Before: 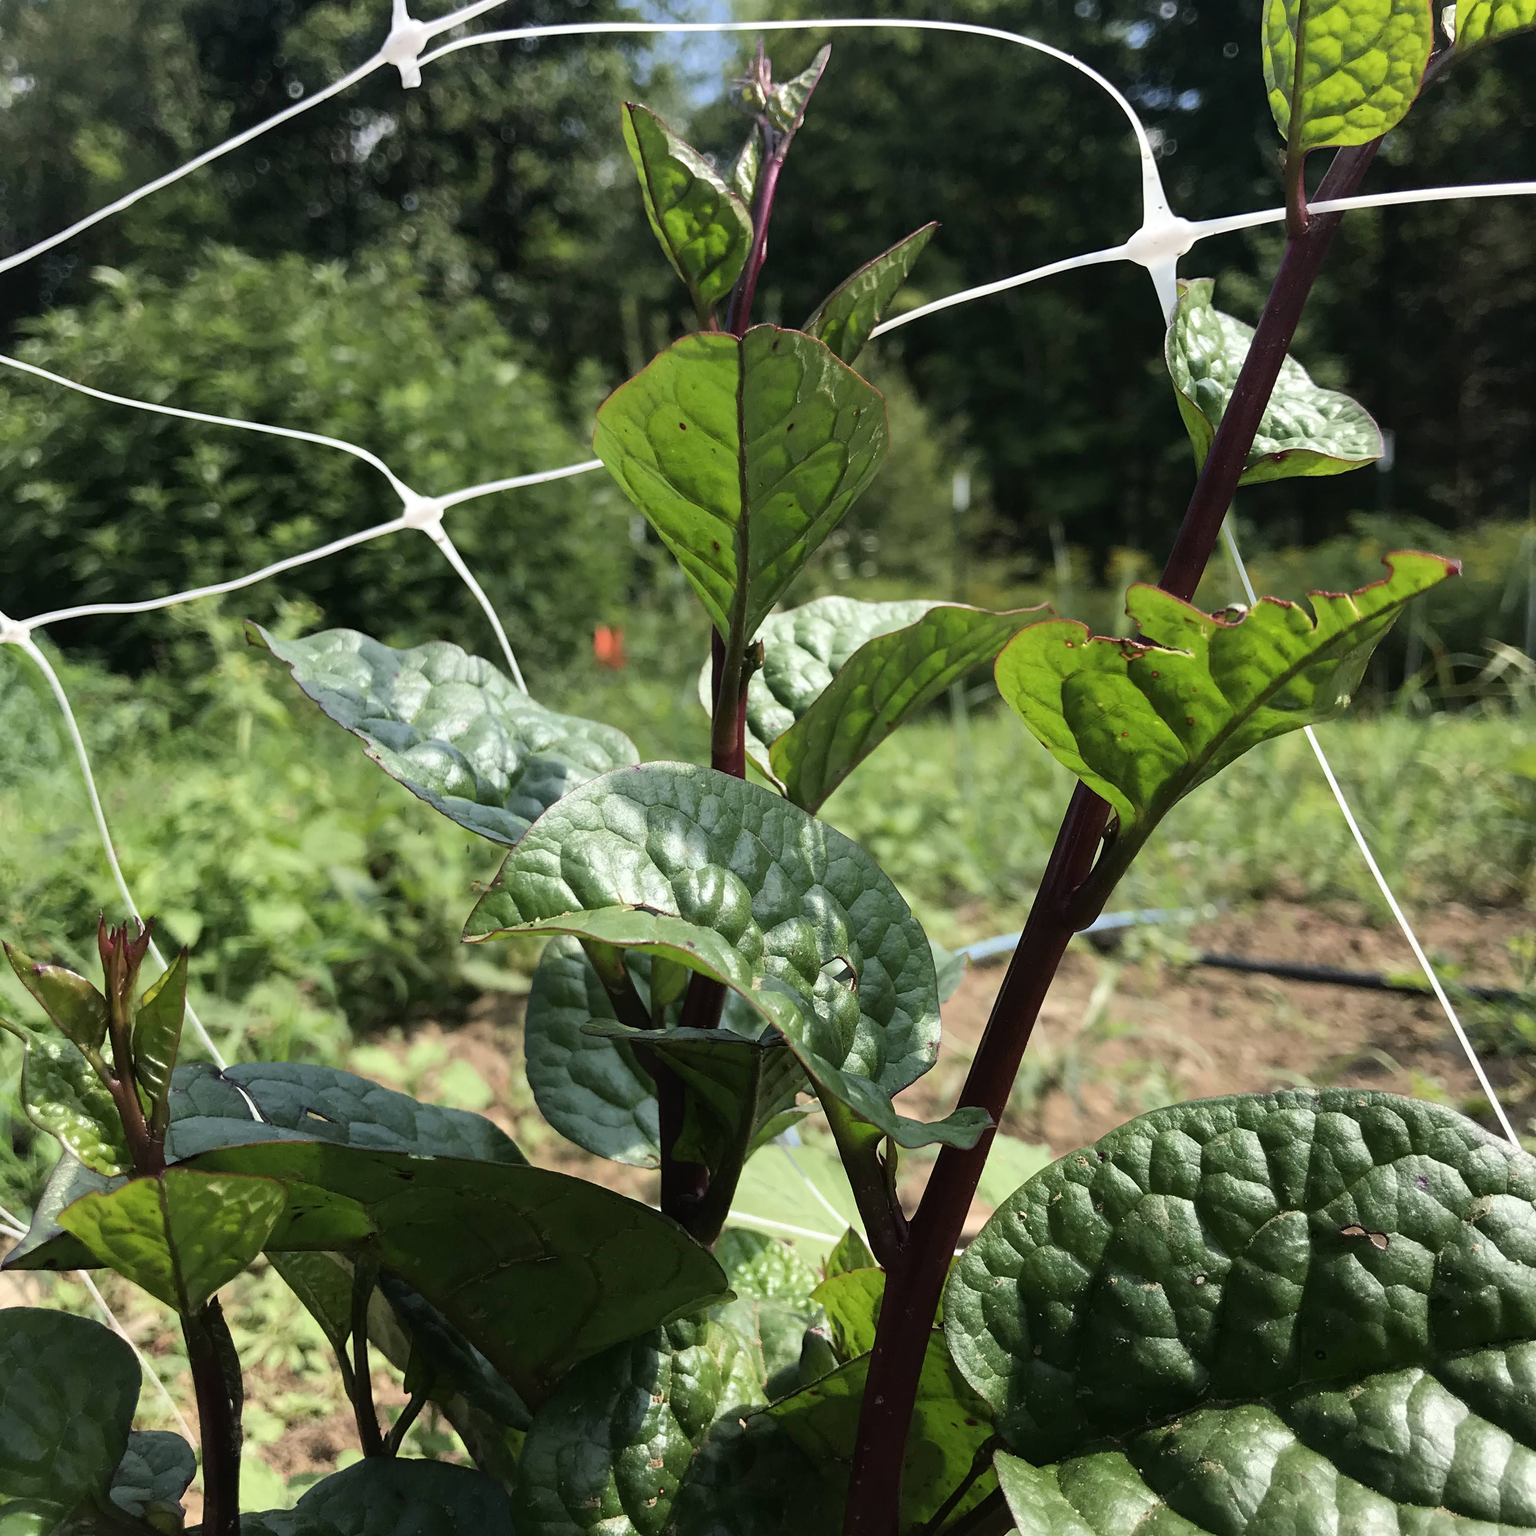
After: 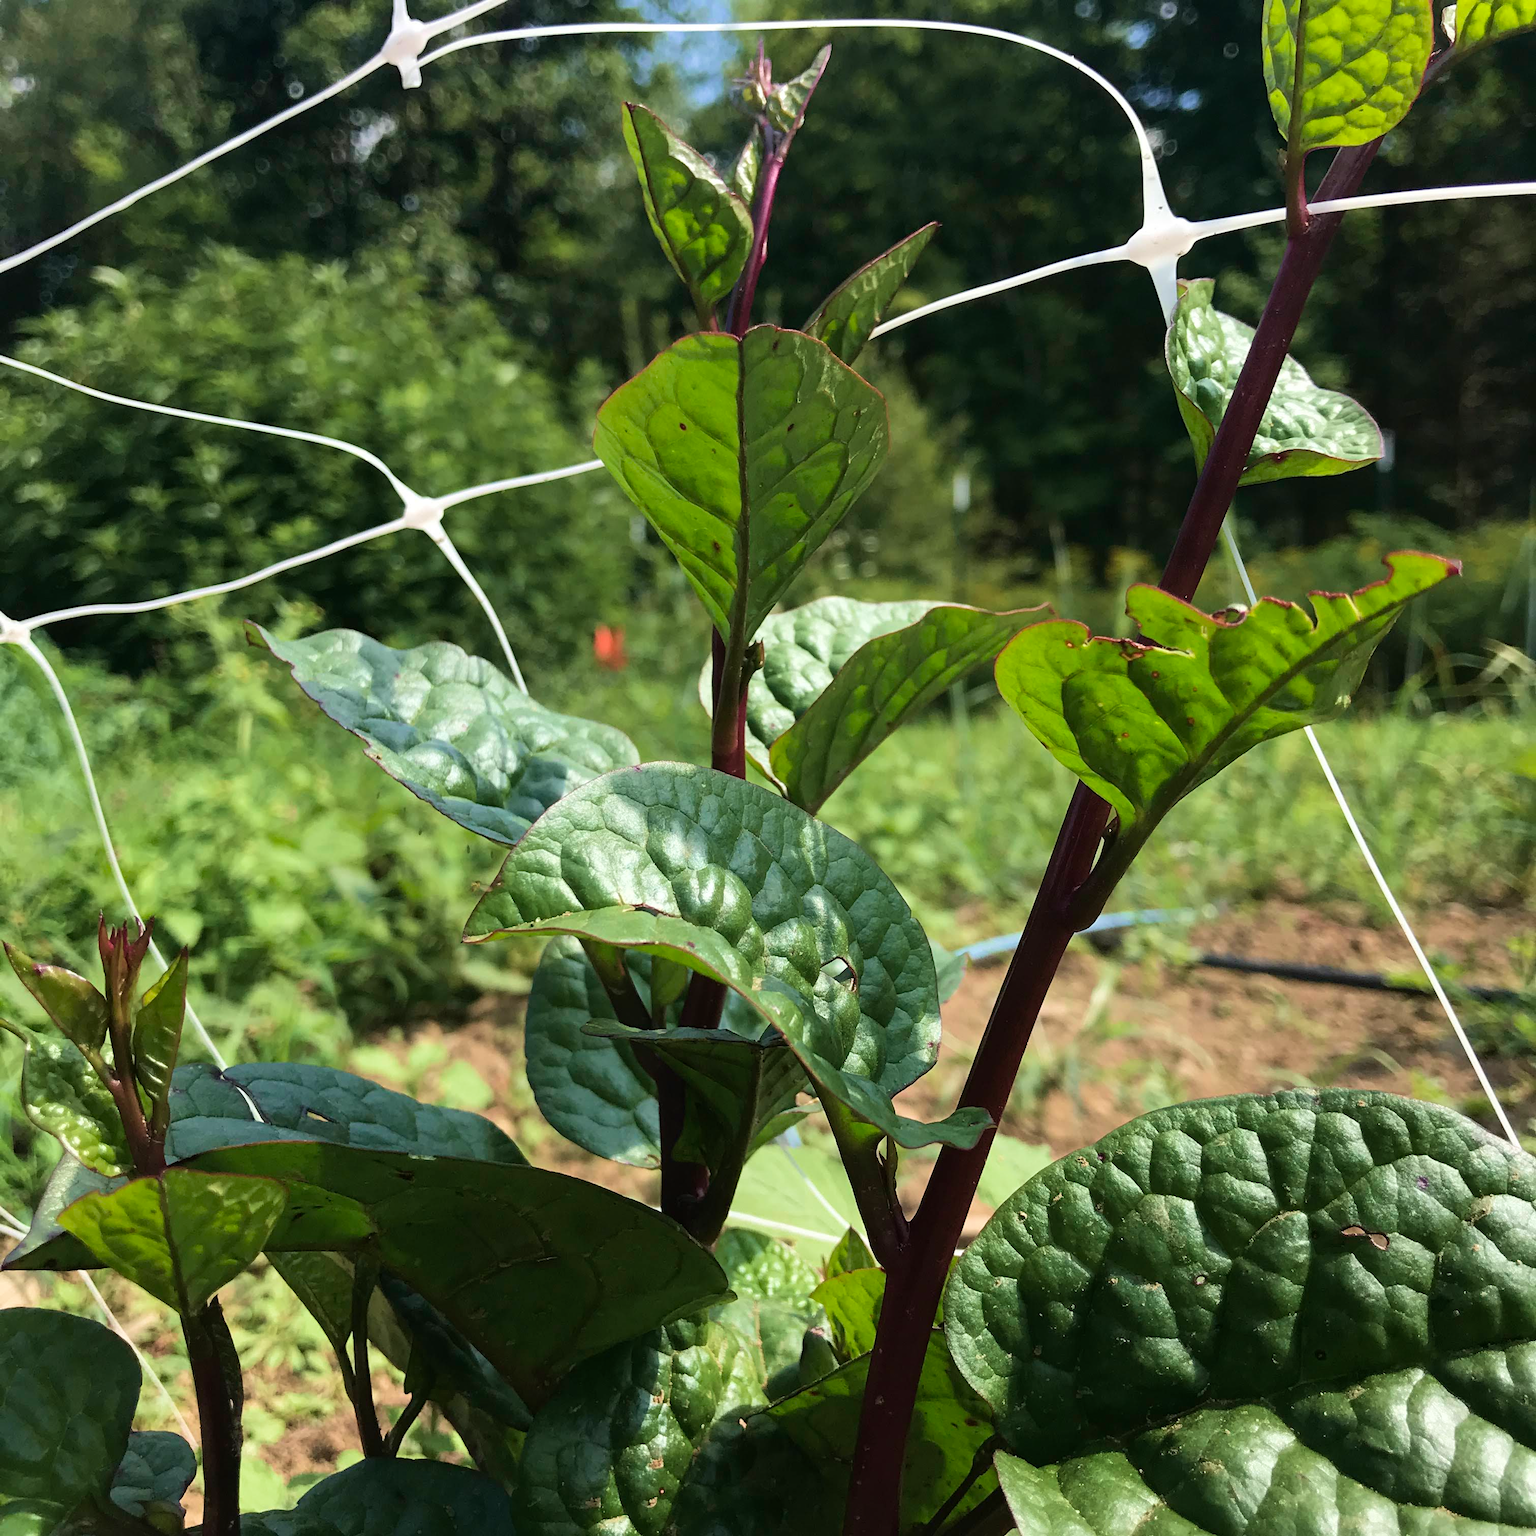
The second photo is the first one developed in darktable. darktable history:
velvia: strength 27%
